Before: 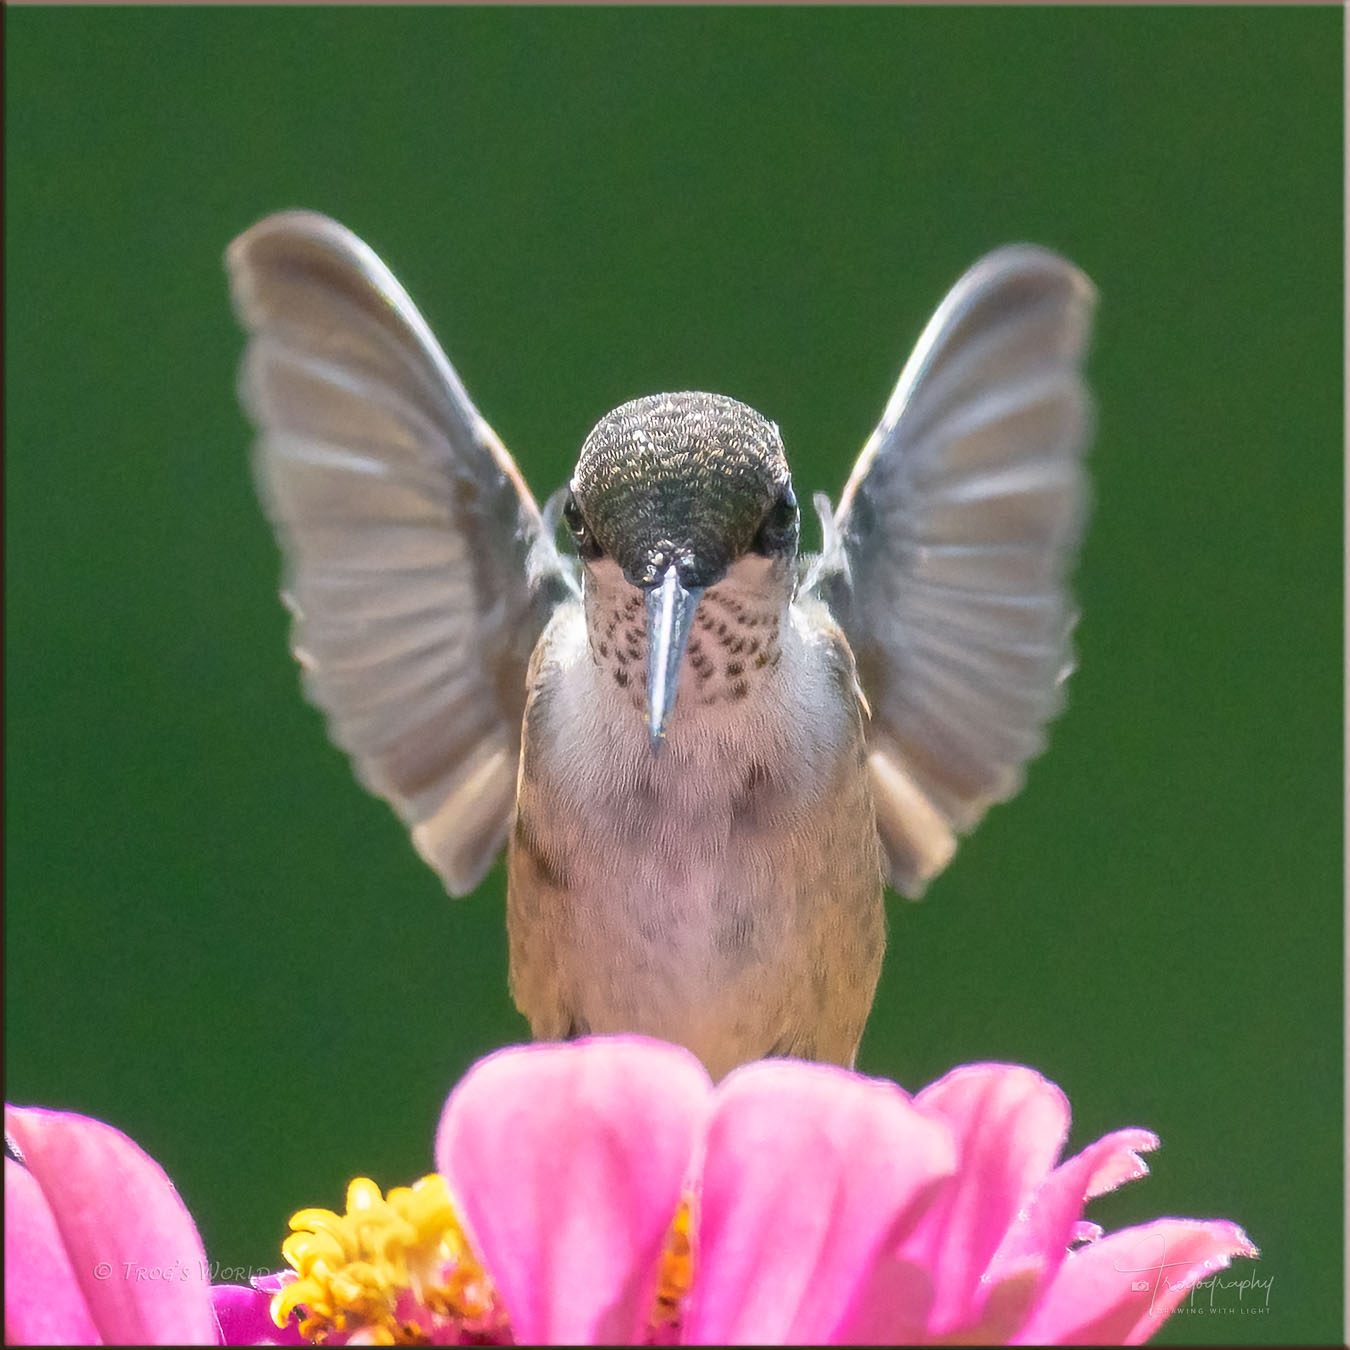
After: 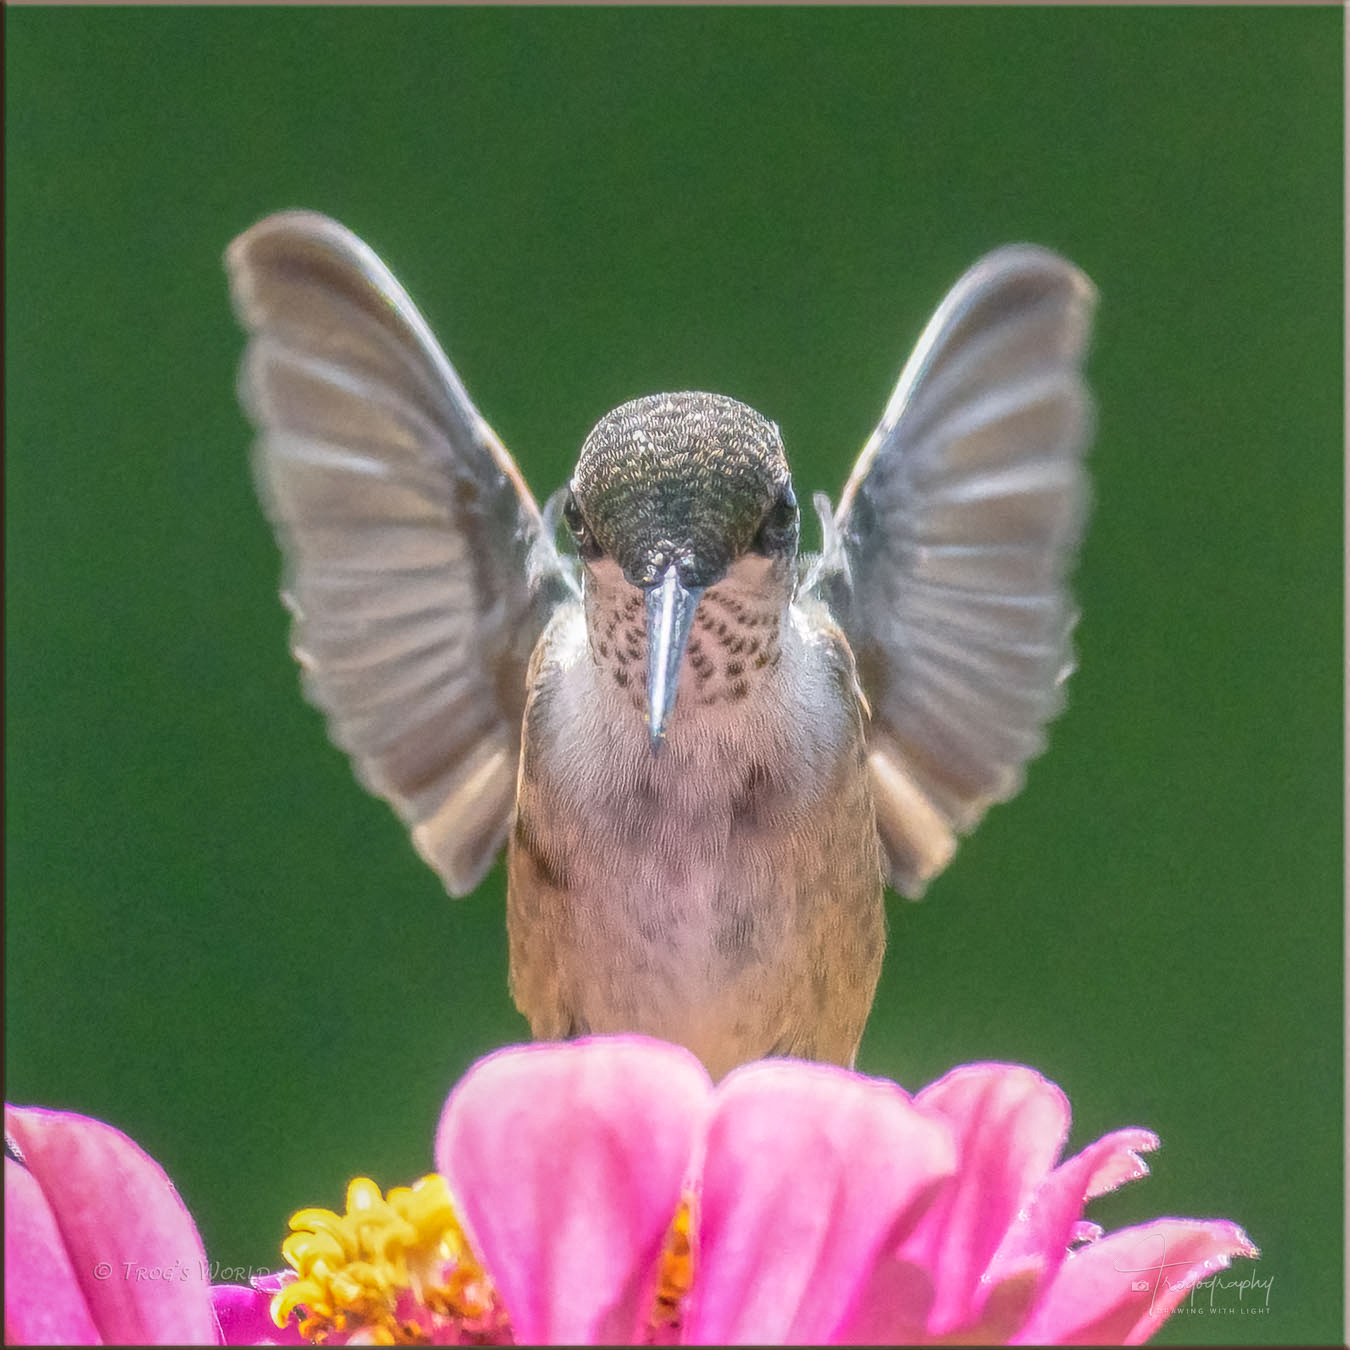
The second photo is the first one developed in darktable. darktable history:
bloom: size 16%, threshold 98%, strength 20%
local contrast: highlights 66%, shadows 33%, detail 166%, midtone range 0.2
